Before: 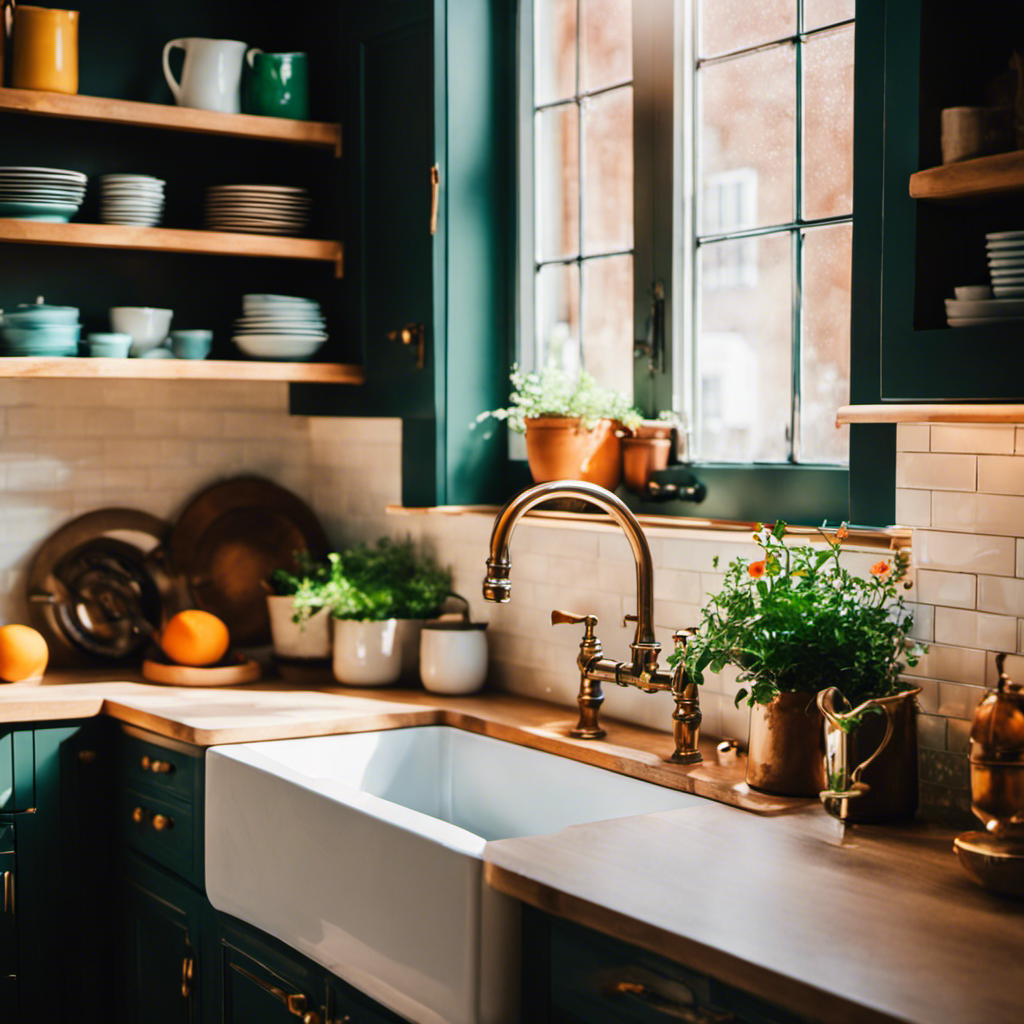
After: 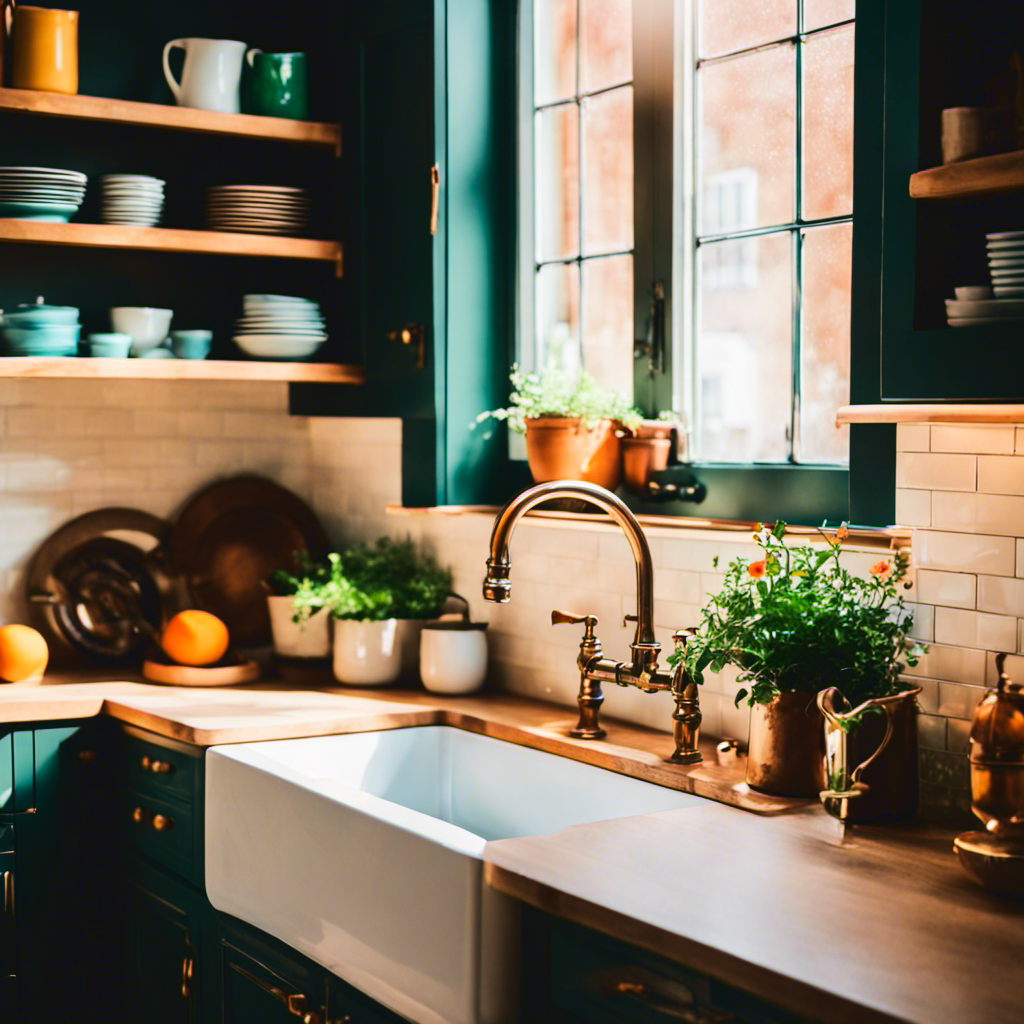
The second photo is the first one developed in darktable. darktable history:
velvia: on, module defaults
tone curve: curves: ch0 [(0, 0.046) (0.037, 0.056) (0.176, 0.162) (0.33, 0.331) (0.432, 0.475) (0.601, 0.665) (0.843, 0.876) (1, 1)]; ch1 [(0, 0) (0.339, 0.349) (0.445, 0.42) (0.476, 0.47) (0.497, 0.492) (0.523, 0.514) (0.557, 0.558) (0.632, 0.615) (0.728, 0.746) (1, 1)]; ch2 [(0, 0) (0.327, 0.324) (0.417, 0.44) (0.46, 0.453) (0.502, 0.495) (0.526, 0.52) (0.54, 0.55) (0.606, 0.626) (0.745, 0.704) (1, 1)], color space Lab, linked channels, preserve colors none
